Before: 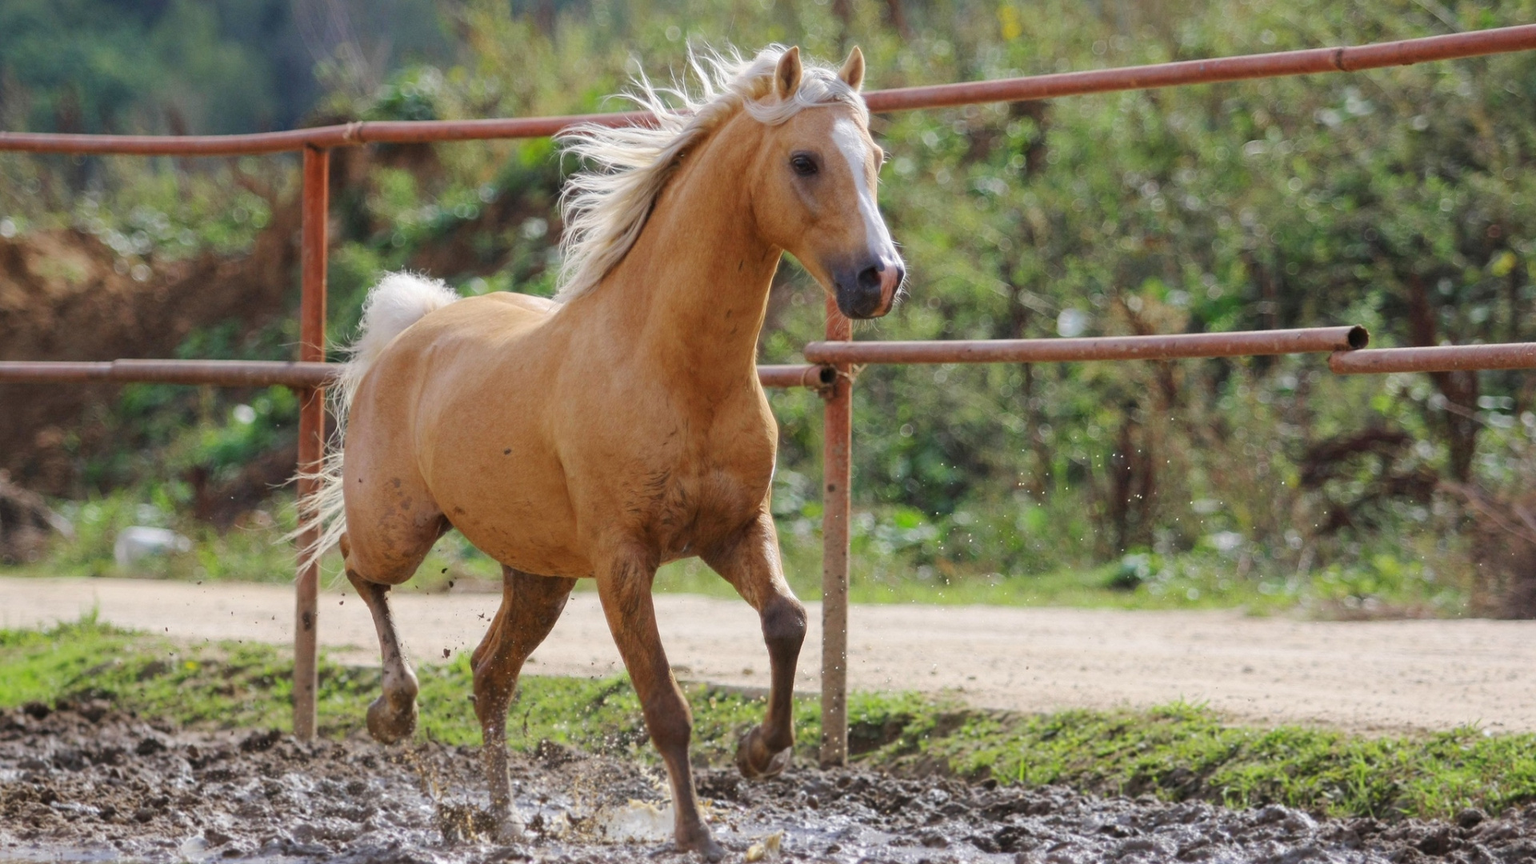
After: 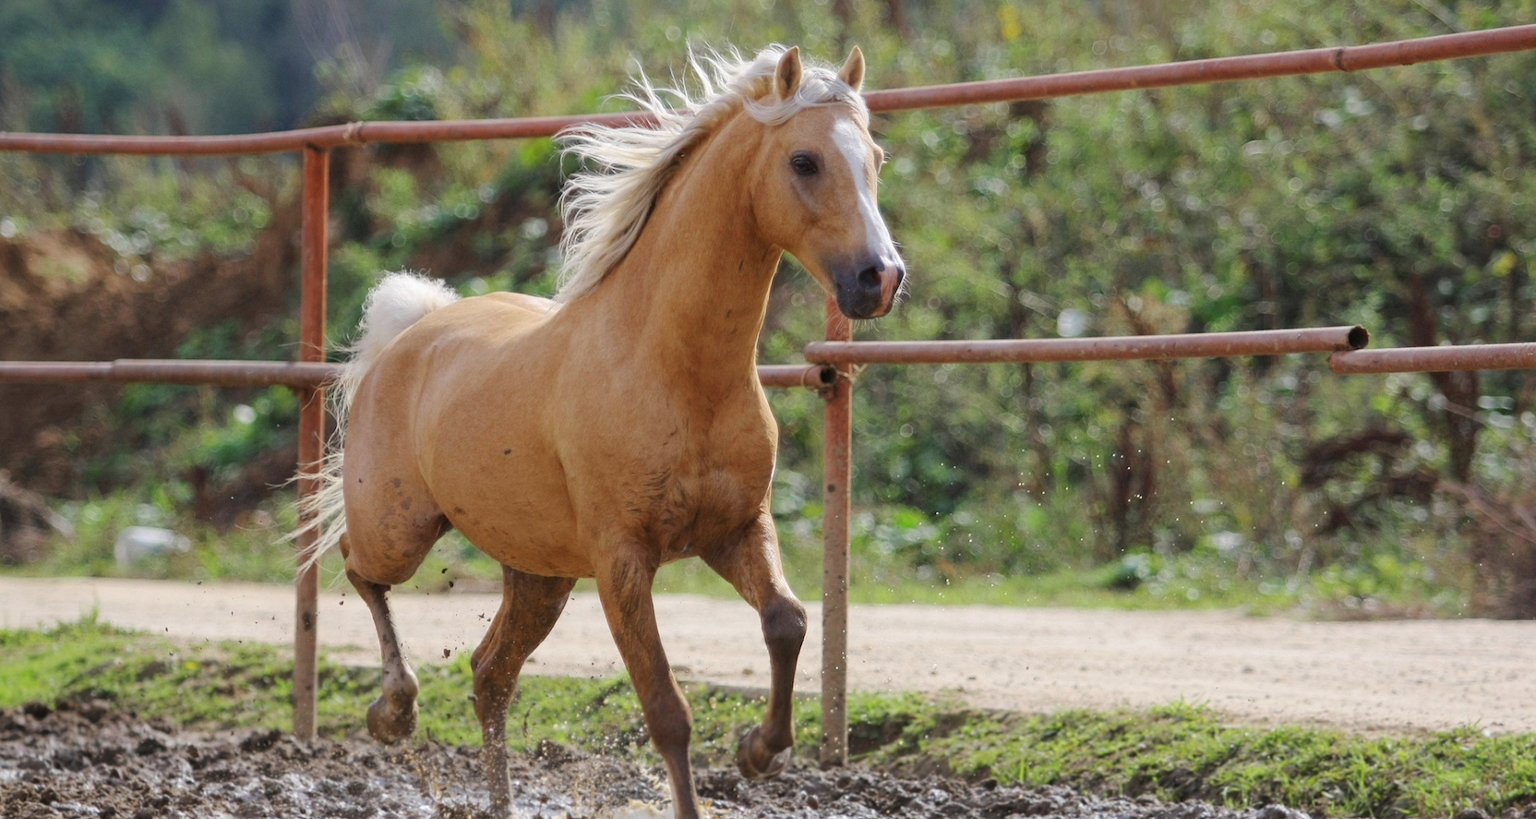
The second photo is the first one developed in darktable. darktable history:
crop and rotate: top 0.005%, bottom 5.159%
contrast brightness saturation: saturation -0.065
